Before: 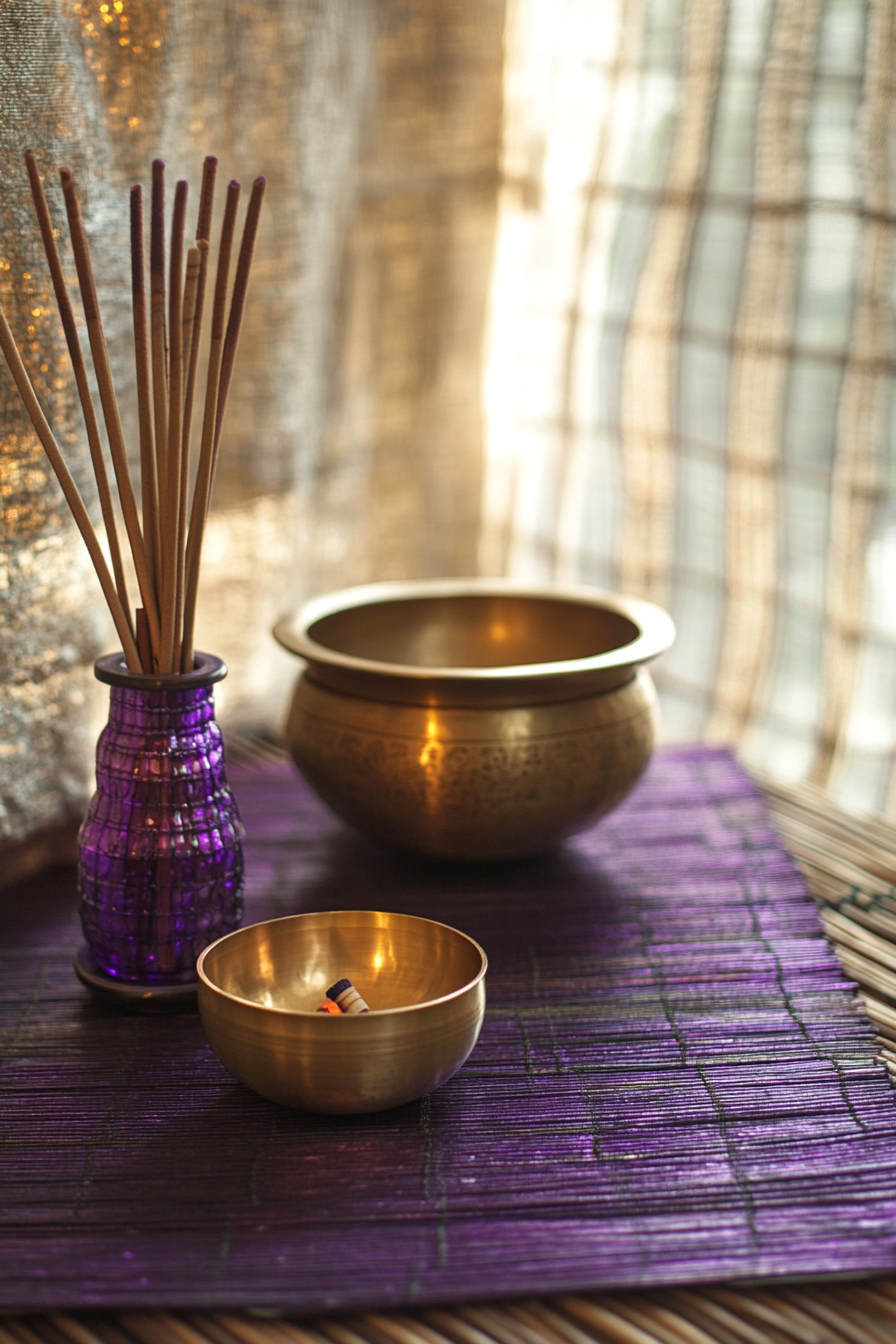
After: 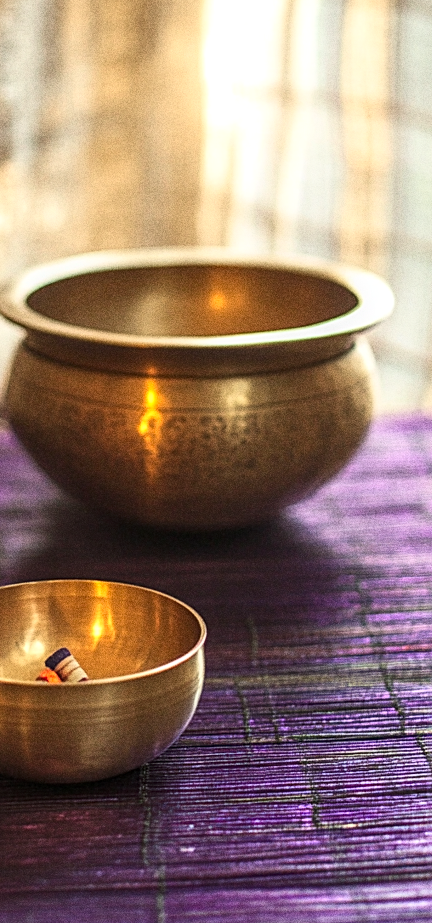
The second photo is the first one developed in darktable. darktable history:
sharpen: on, module defaults
grain: coarseness 0.09 ISO, strength 40%
local contrast: on, module defaults
crop: left 31.379%, top 24.658%, right 20.326%, bottom 6.628%
contrast brightness saturation: contrast 0.2, brightness 0.16, saturation 0.22
